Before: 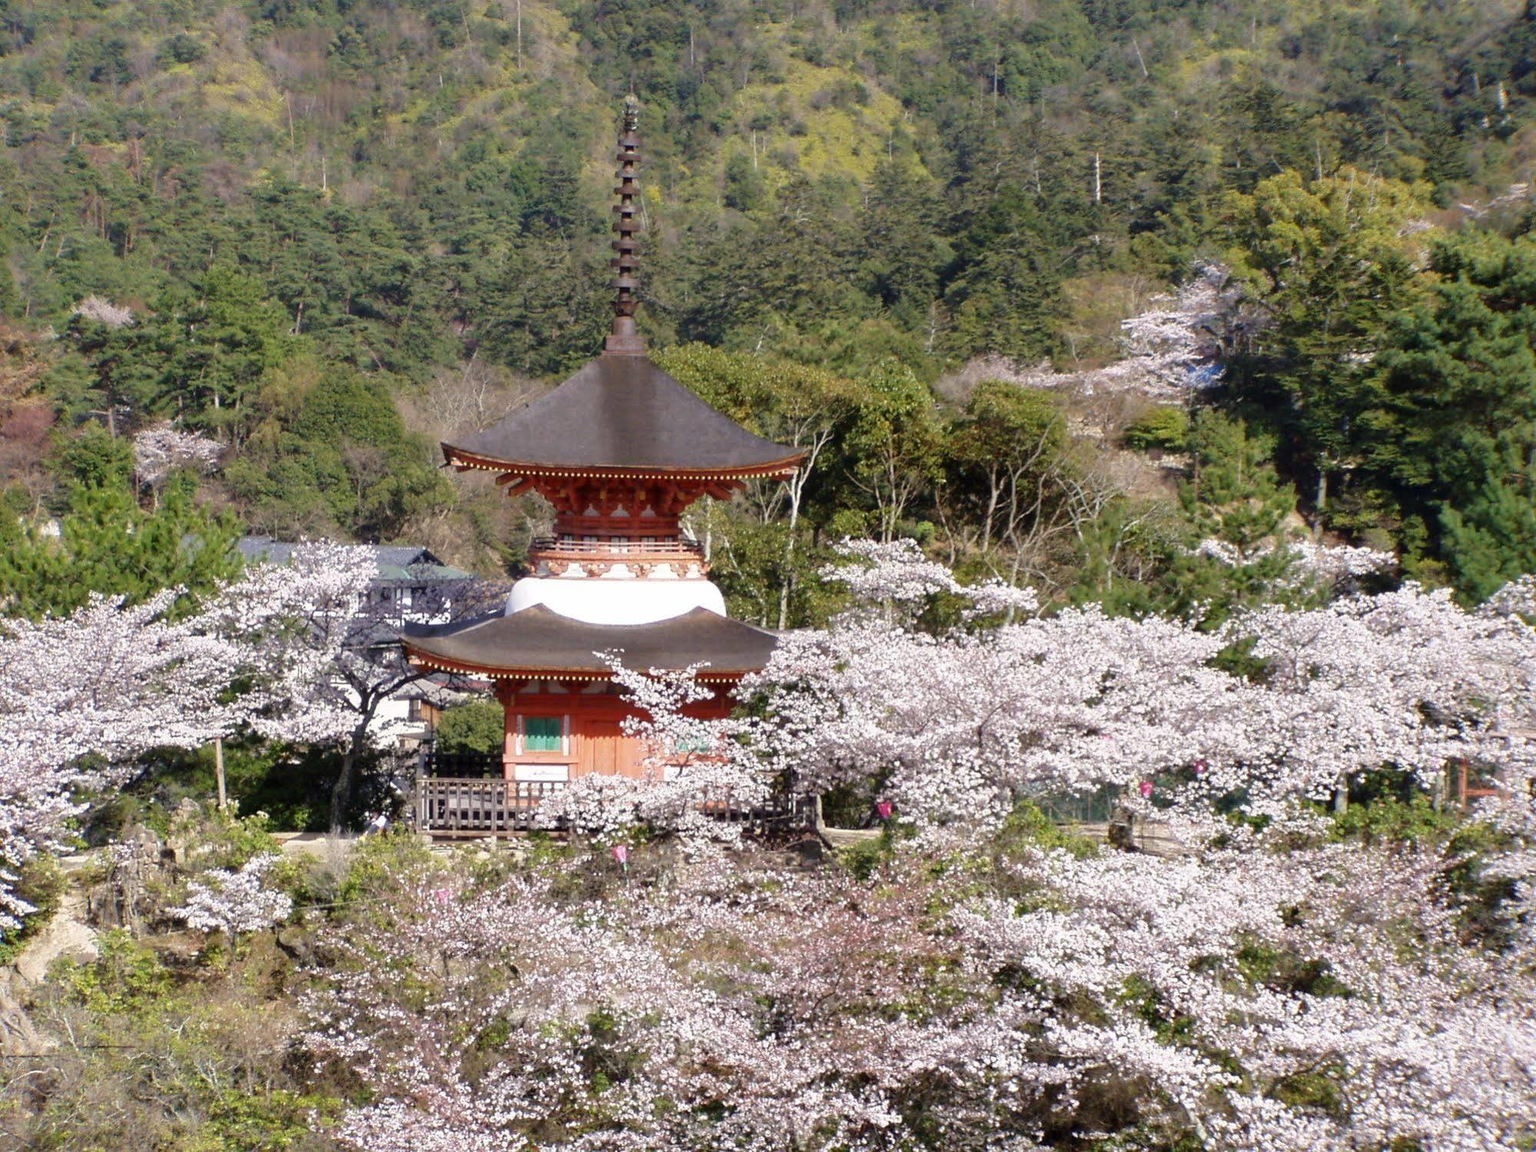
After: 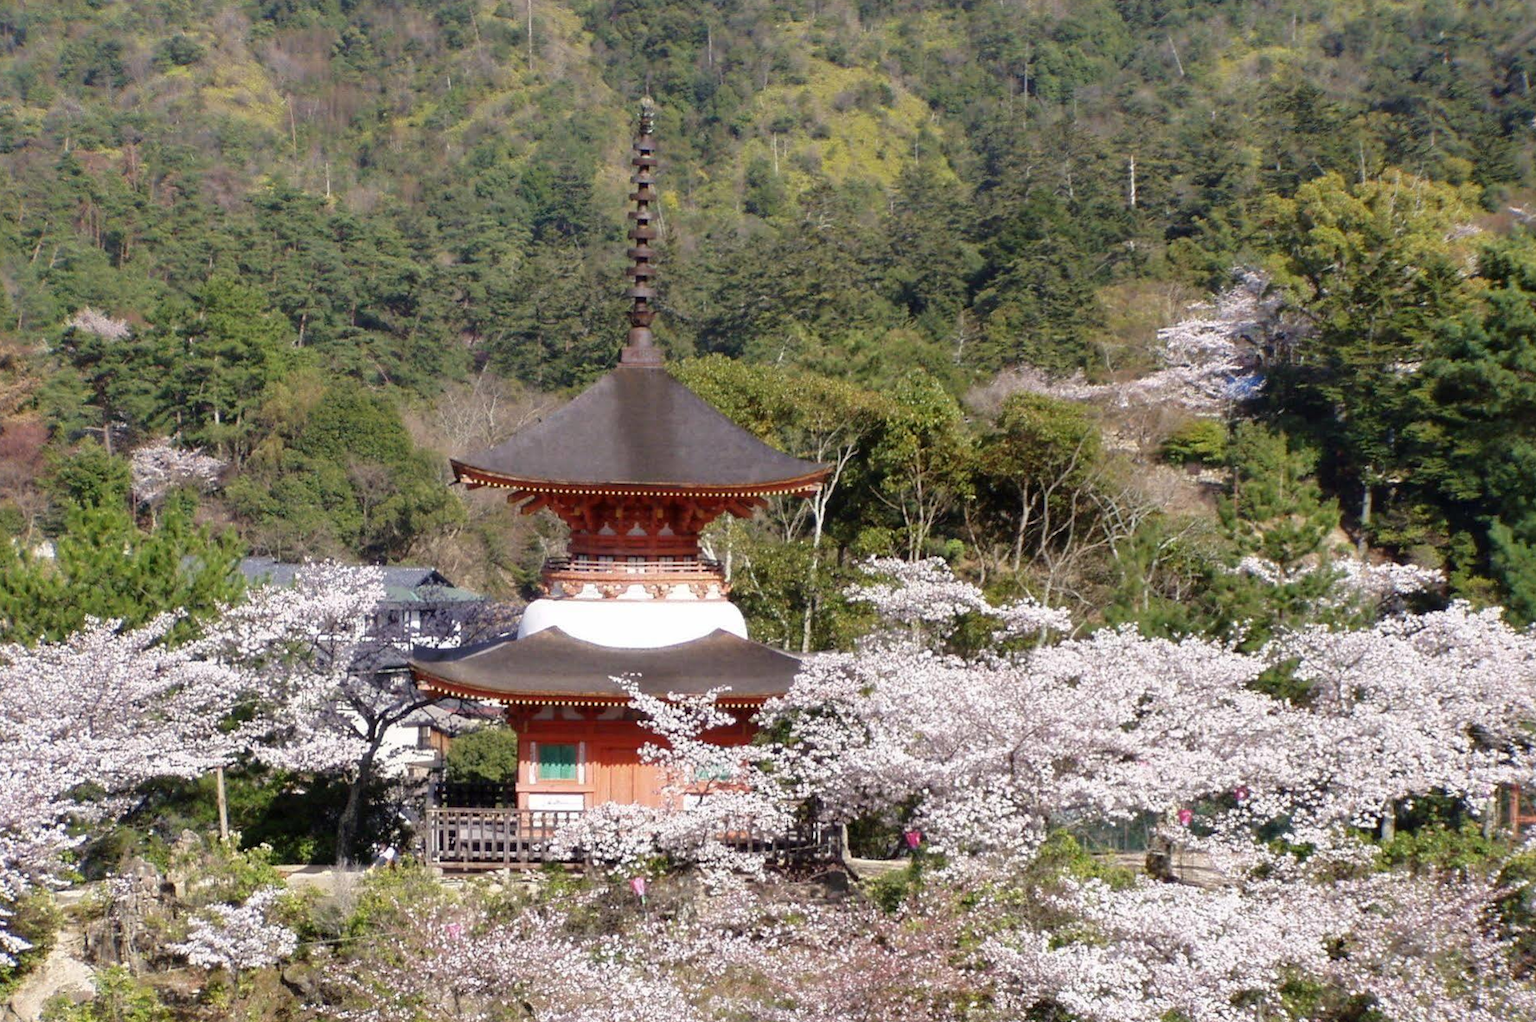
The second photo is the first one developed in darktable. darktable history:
crop and rotate: angle 0.2°, left 0.275%, right 3.127%, bottom 14.18%
rotate and perspective: automatic cropping original format, crop left 0, crop top 0
